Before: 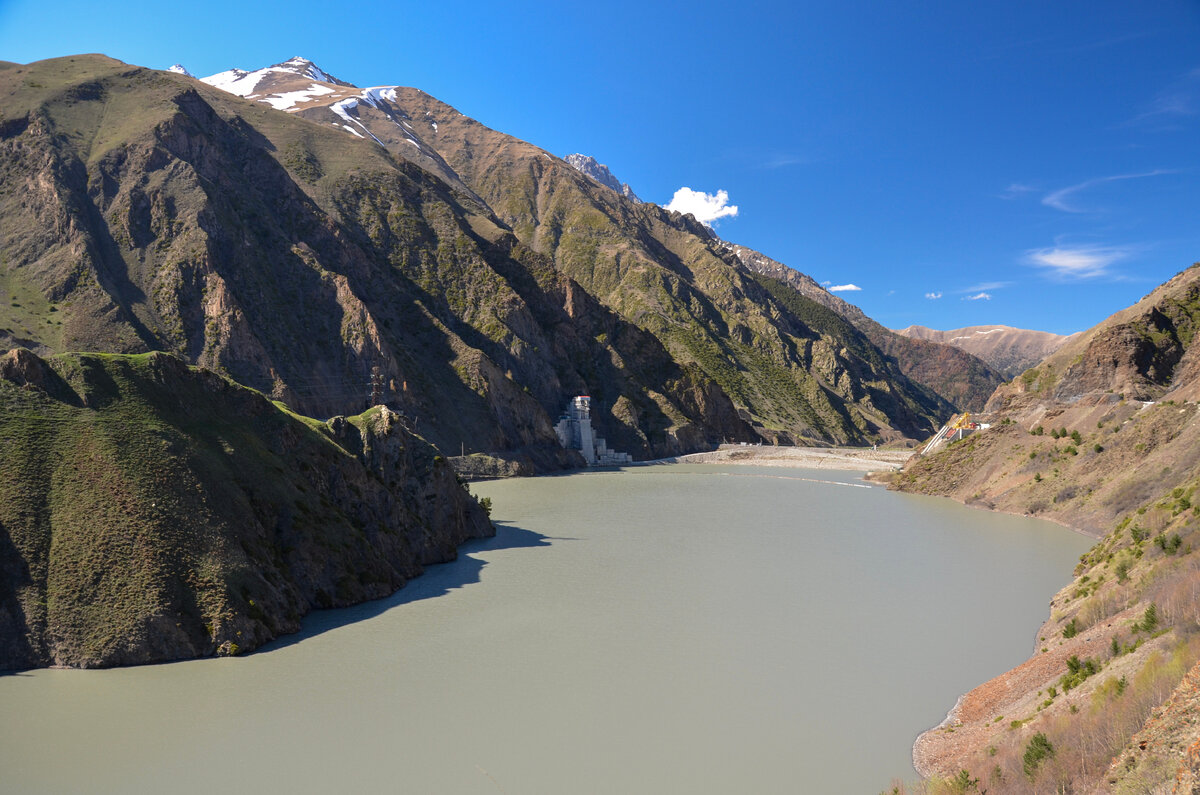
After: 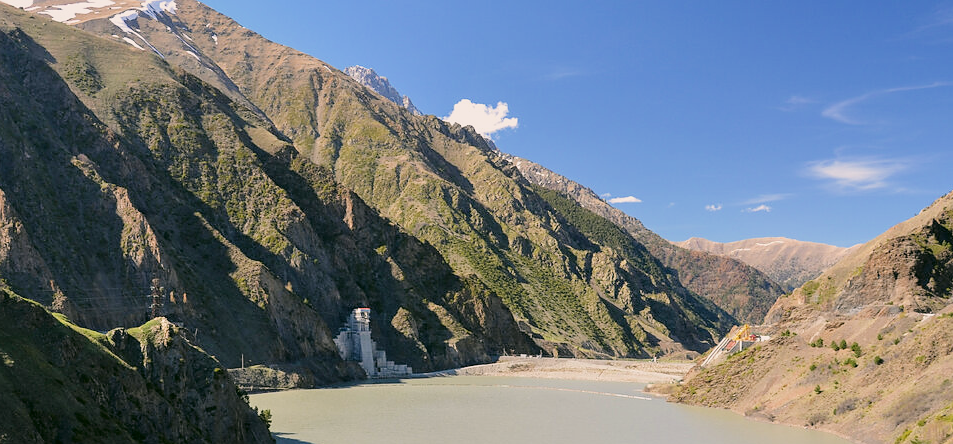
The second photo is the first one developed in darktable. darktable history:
color correction: highlights a* 4.57, highlights b* 4.95, shadows a* -7.06, shadows b* 4.96
exposure: black level correction -0.002, exposure 0.707 EV, compensate highlight preservation false
contrast equalizer: y [[0.579, 0.58, 0.505, 0.5, 0.5, 0.5], [0.5 ×6], [0.5 ×6], [0 ×6], [0 ×6]], mix 0.143
crop: left 18.348%, top 11.075%, right 2.172%, bottom 33.043%
sharpen: radius 1.02, threshold 0.884
filmic rgb: black relative exposure -7.65 EV, white relative exposure 4.56 EV, hardness 3.61, iterations of high-quality reconstruction 0
